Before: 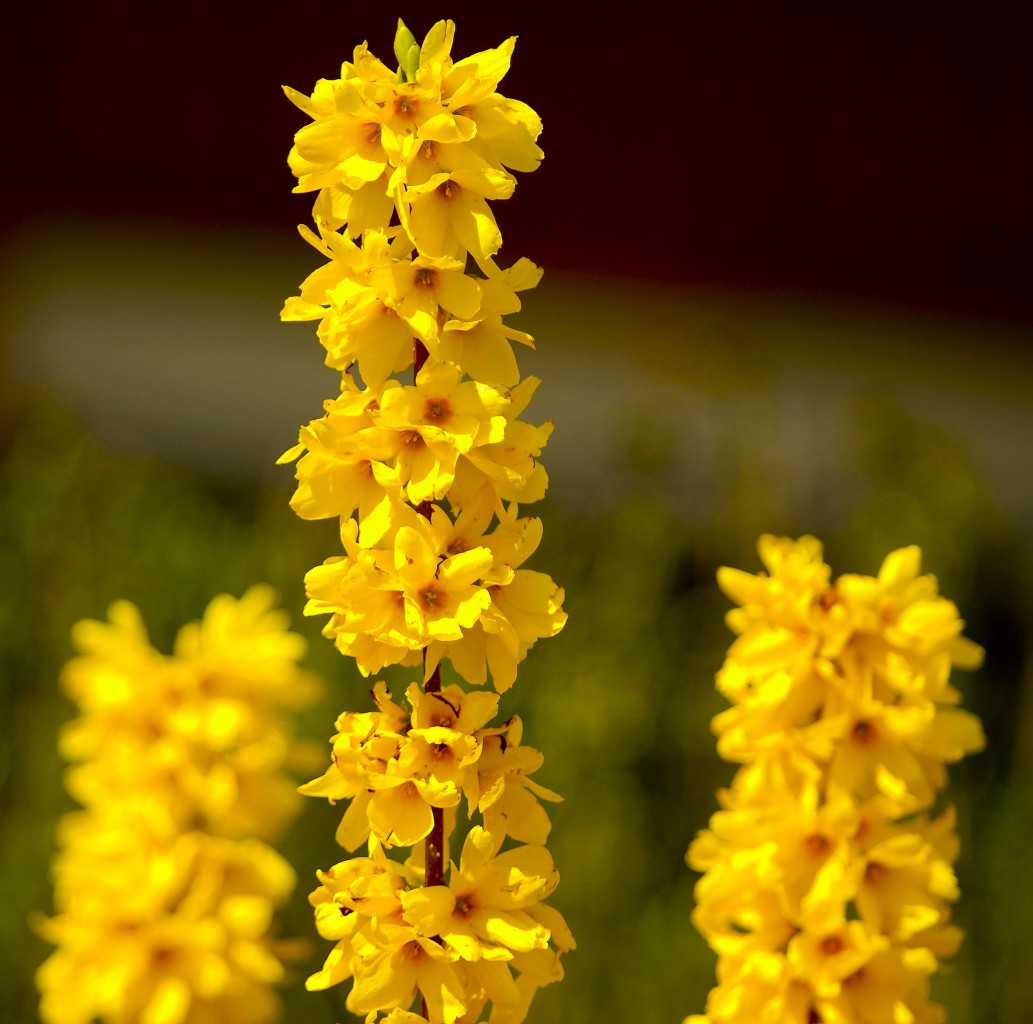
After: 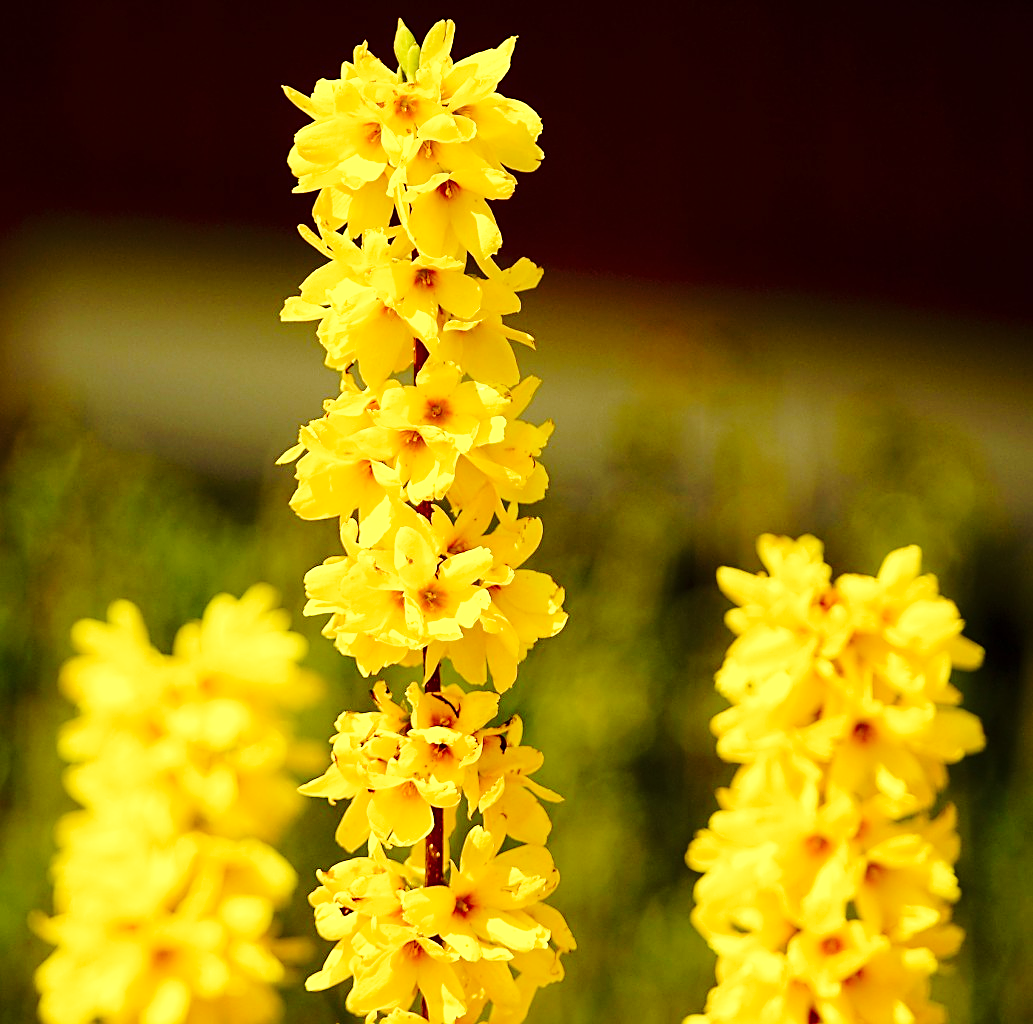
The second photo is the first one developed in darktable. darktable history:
sharpen: on, module defaults
base curve: curves: ch0 [(0, 0) (0.032, 0.037) (0.105, 0.228) (0.435, 0.76) (0.856, 0.983) (1, 1)], preserve colors none
